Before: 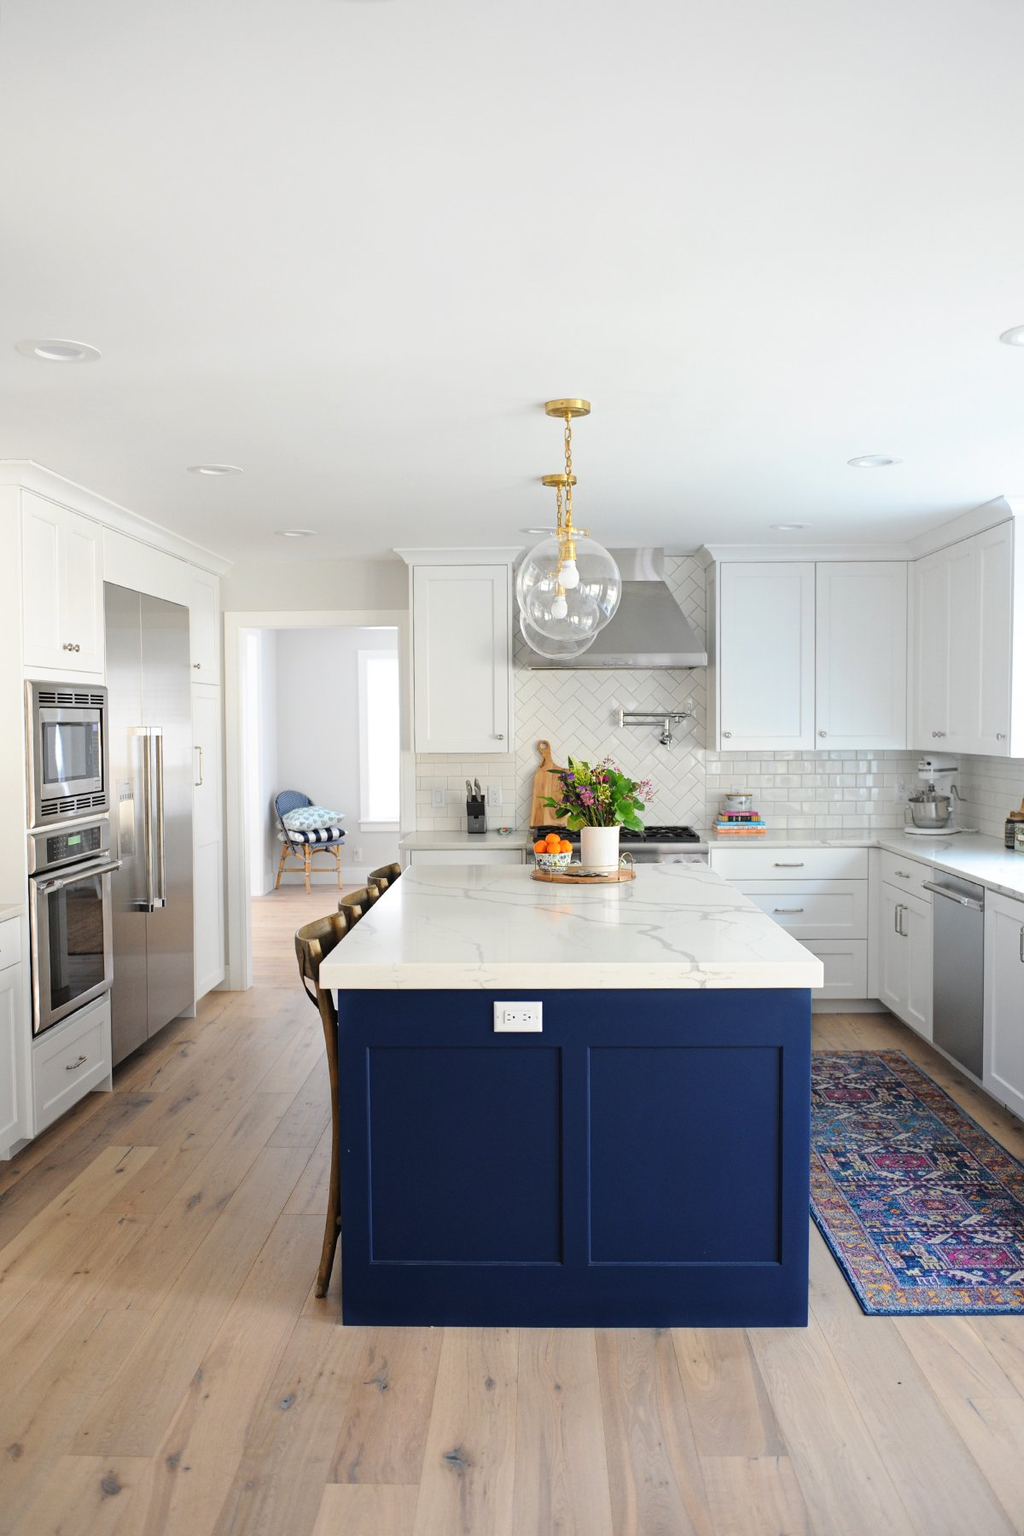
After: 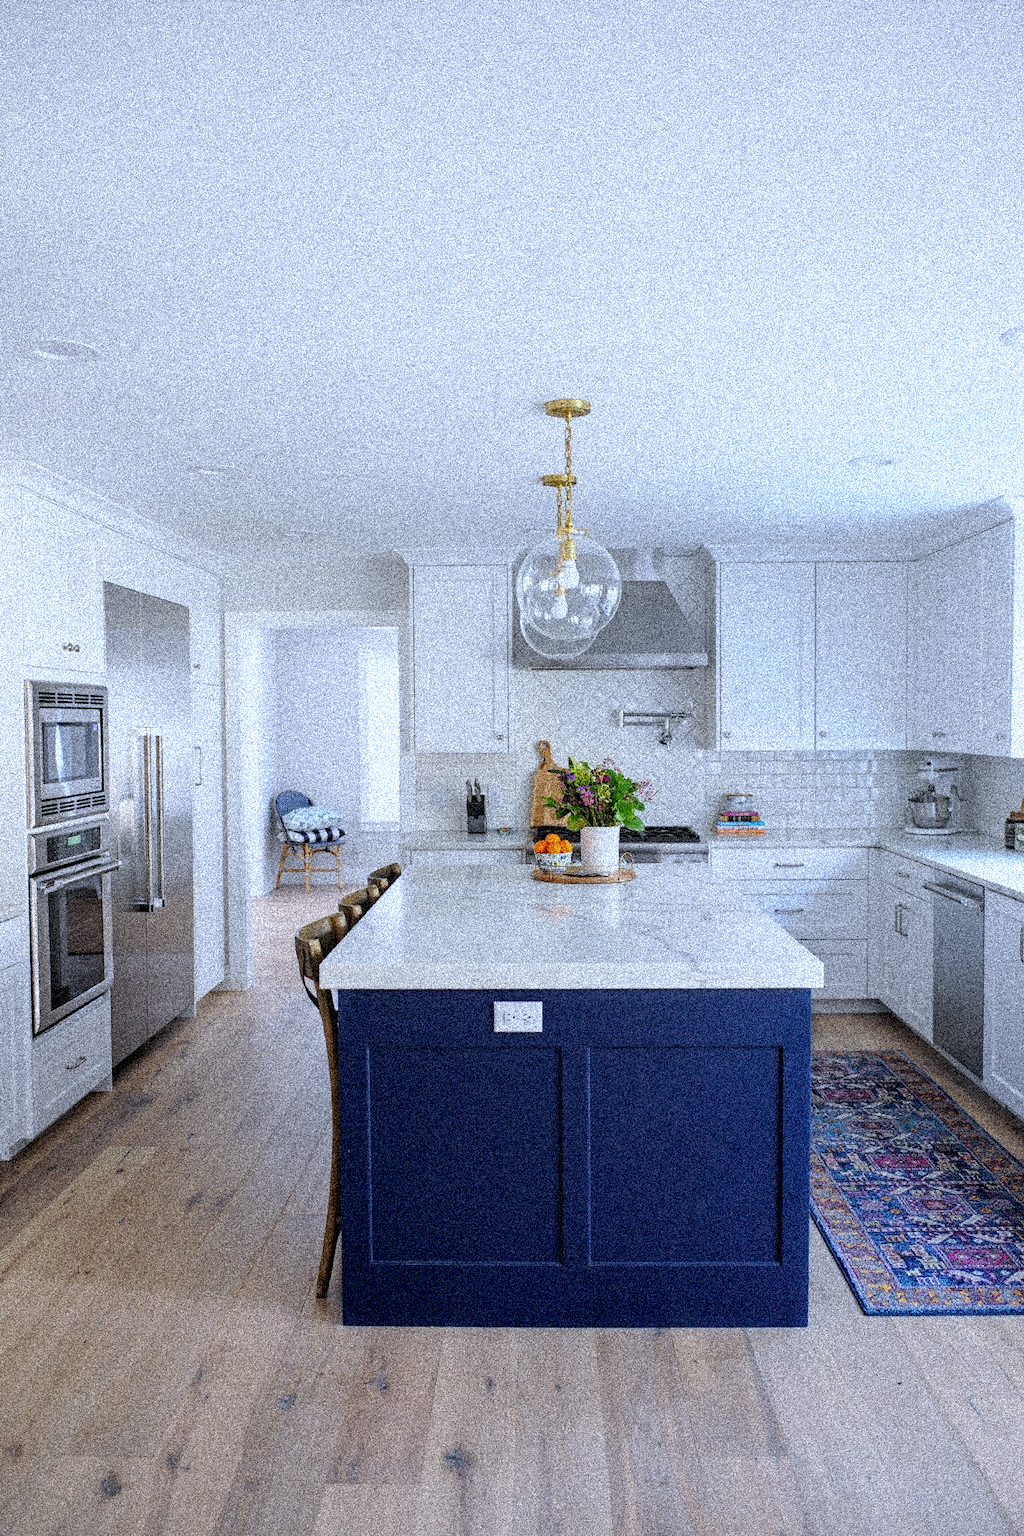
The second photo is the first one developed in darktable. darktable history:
white balance: red 0.948, green 1.02, blue 1.176
local contrast: on, module defaults
grain: coarseness 3.75 ISO, strength 100%, mid-tones bias 0%
exposure: black level correction 0.006, exposure -0.226 EV, compensate highlight preservation false
